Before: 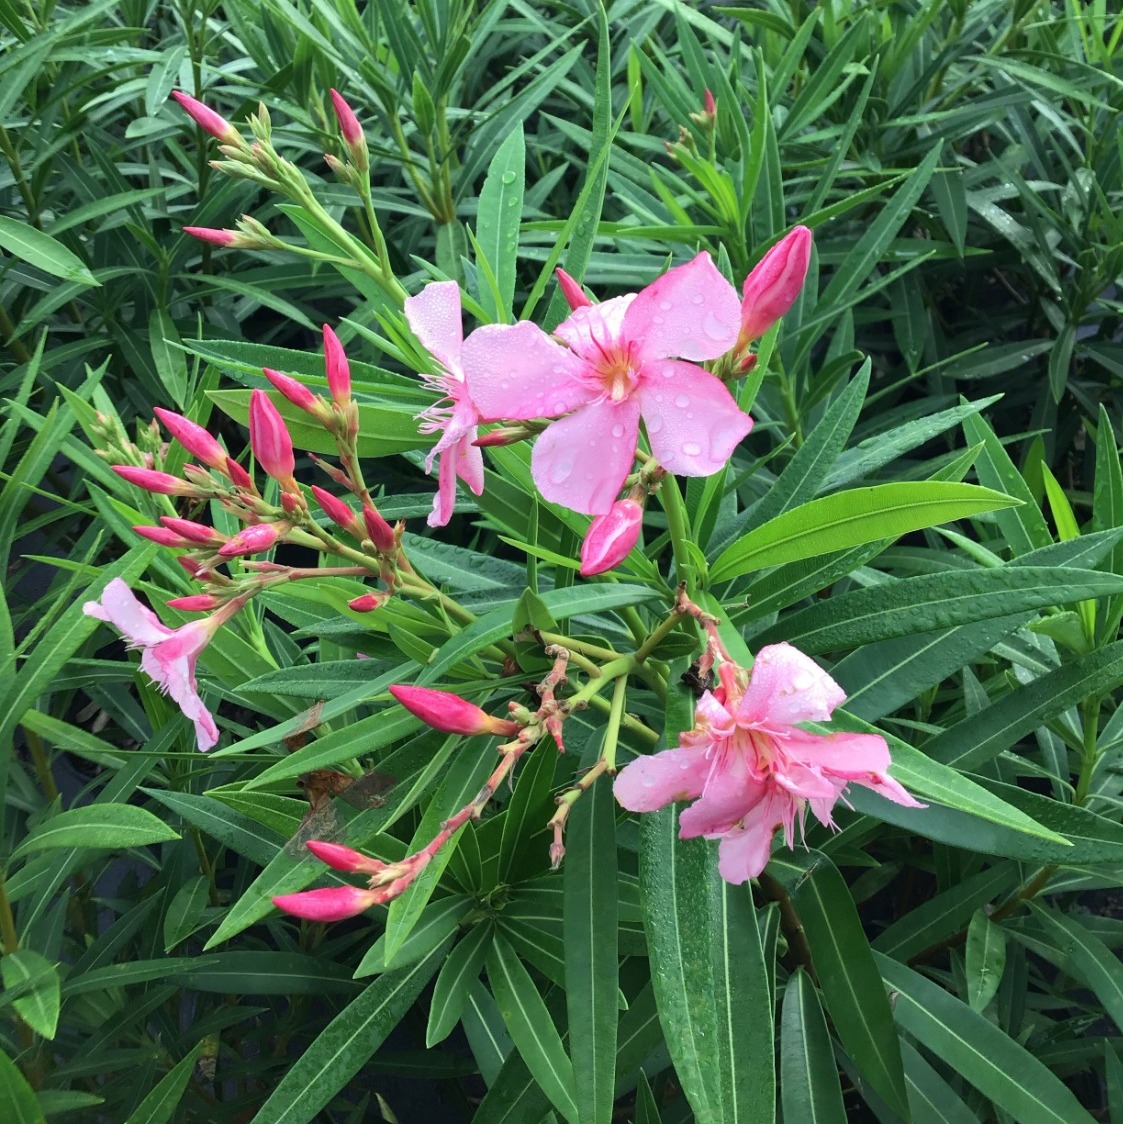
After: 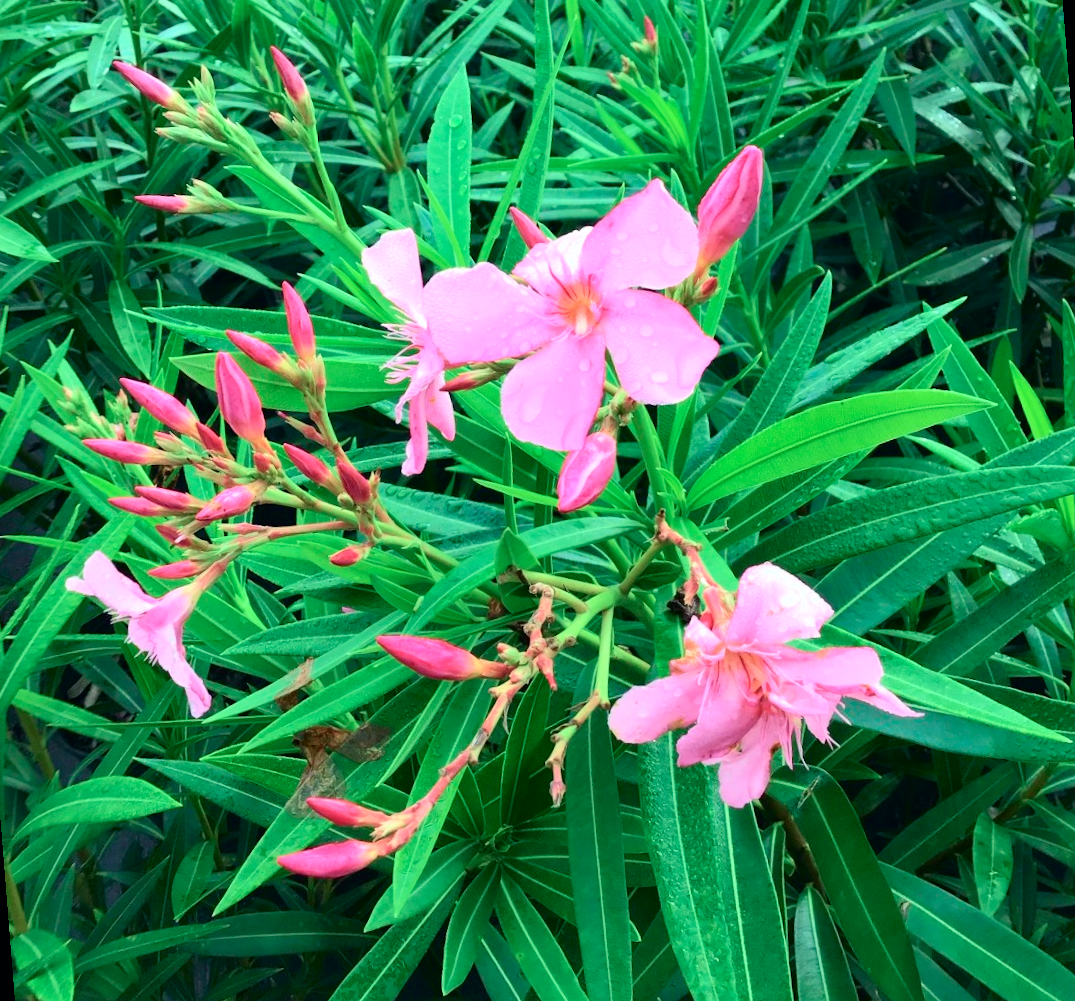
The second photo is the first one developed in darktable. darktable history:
rotate and perspective: rotation -4.57°, crop left 0.054, crop right 0.944, crop top 0.087, crop bottom 0.914
tone curve: curves: ch0 [(0, 0) (0.051, 0.027) (0.096, 0.071) (0.219, 0.248) (0.428, 0.52) (0.596, 0.713) (0.727, 0.823) (0.859, 0.924) (1, 1)]; ch1 [(0, 0) (0.1, 0.038) (0.318, 0.221) (0.413, 0.325) (0.454, 0.41) (0.493, 0.478) (0.503, 0.501) (0.516, 0.515) (0.548, 0.575) (0.561, 0.596) (0.594, 0.647) (0.666, 0.701) (1, 1)]; ch2 [(0, 0) (0.453, 0.44) (0.479, 0.476) (0.504, 0.5) (0.52, 0.526) (0.557, 0.585) (0.583, 0.608) (0.824, 0.815) (1, 1)], color space Lab, independent channels, preserve colors none
